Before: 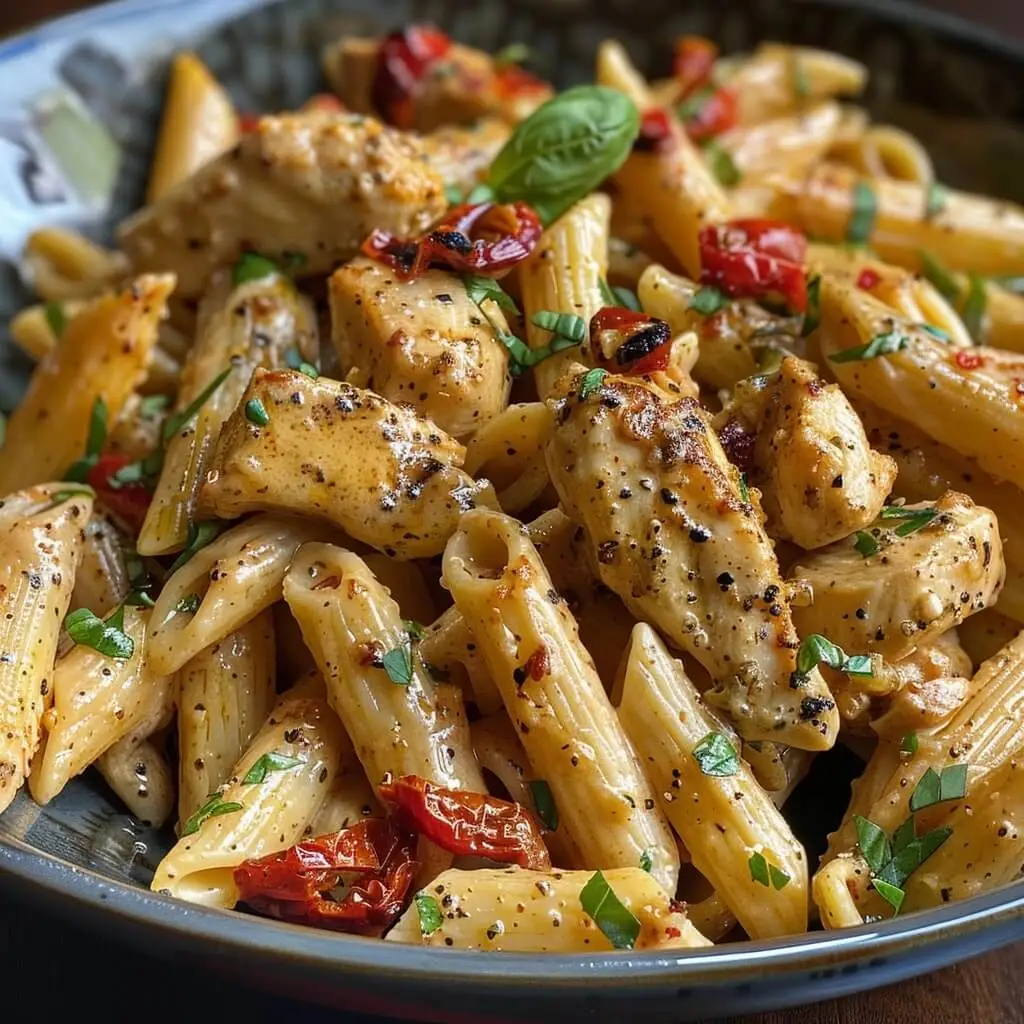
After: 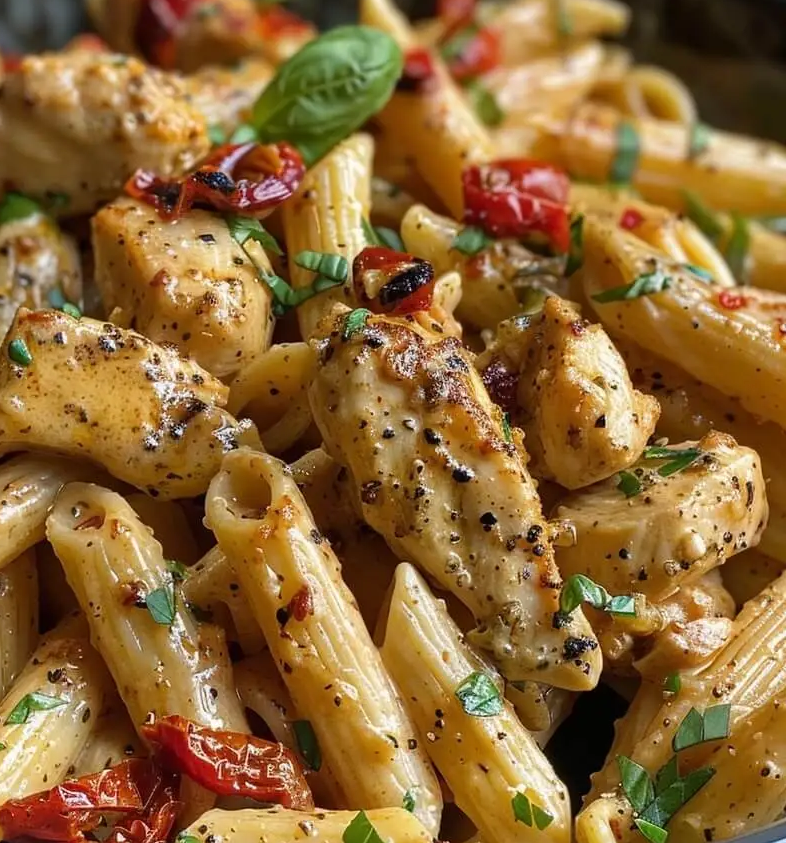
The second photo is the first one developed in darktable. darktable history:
crop: left 23.207%, top 5.889%, bottom 11.771%
